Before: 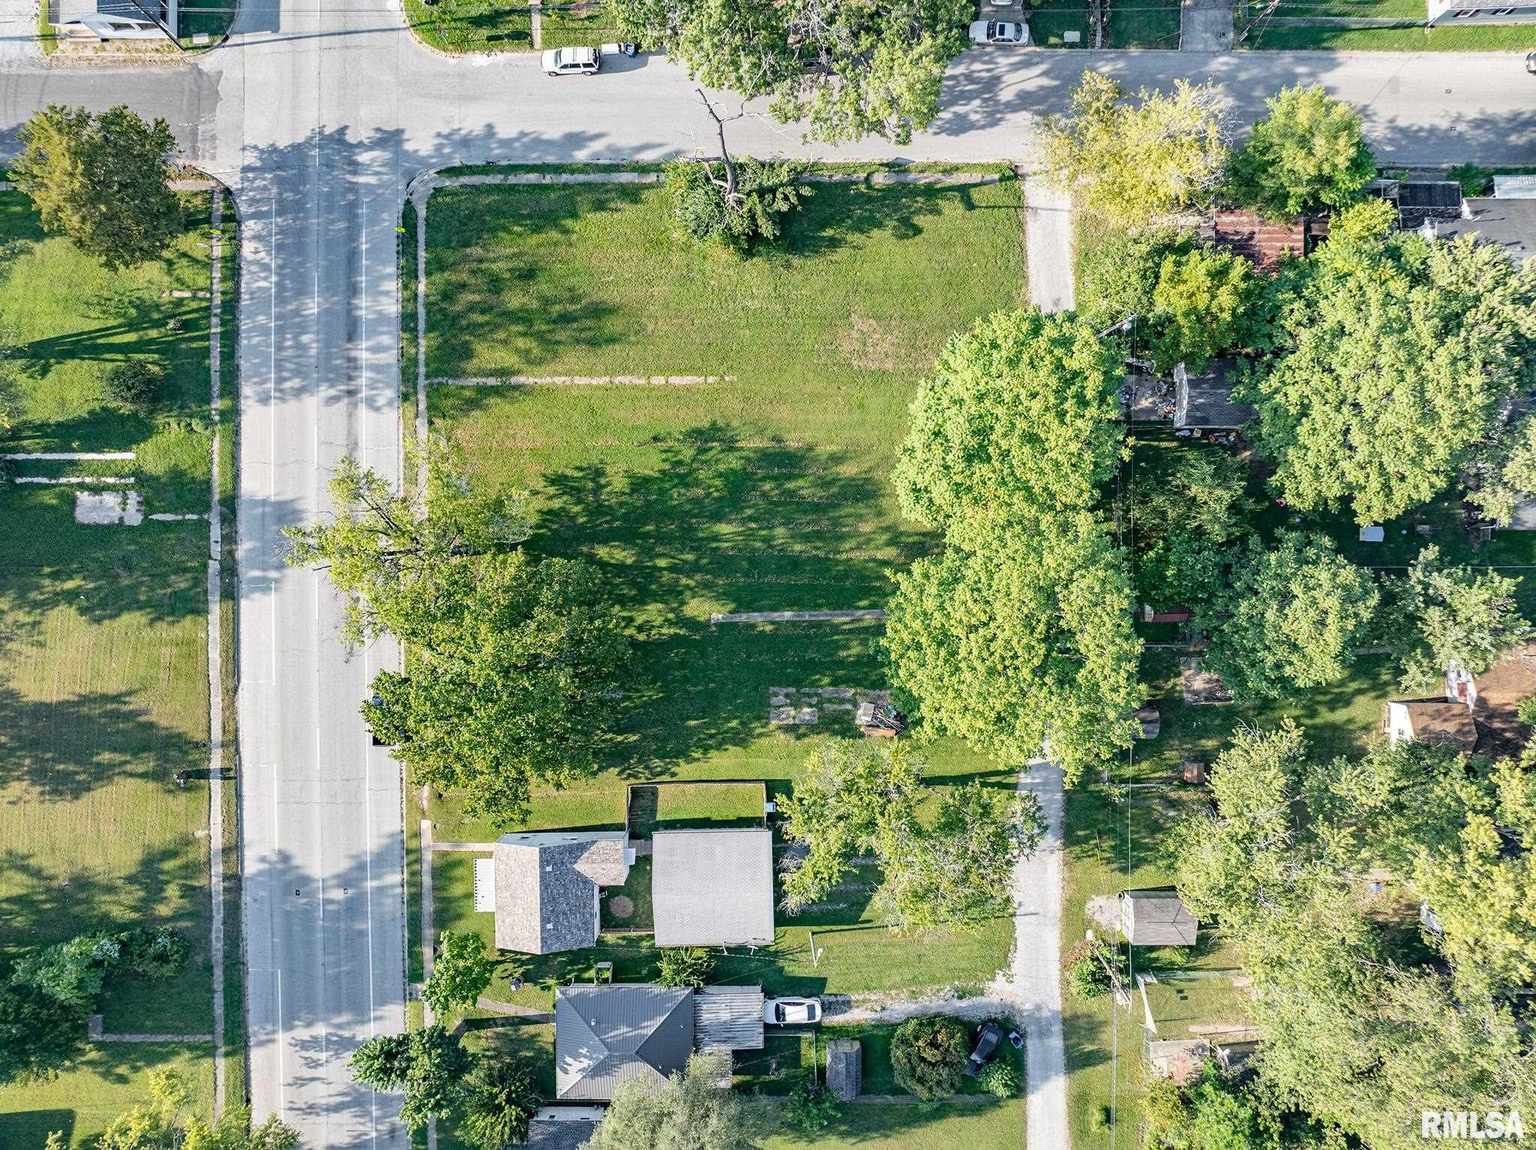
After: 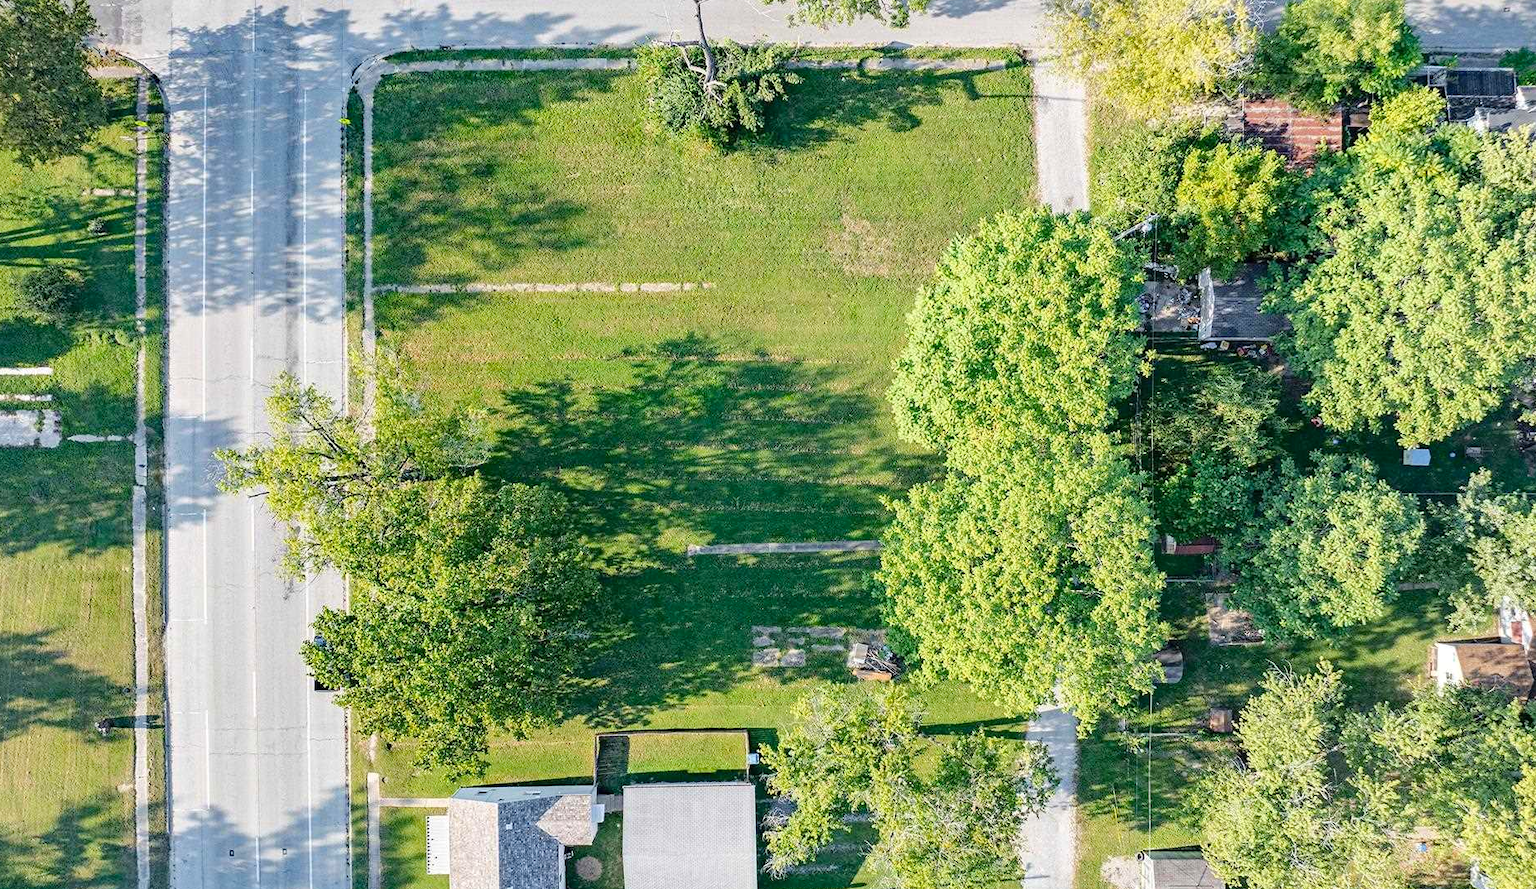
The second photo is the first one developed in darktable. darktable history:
color balance rgb: perceptual saturation grading › global saturation 0.549%, perceptual brilliance grading › mid-tones 9.14%, perceptual brilliance grading › shadows 14.495%, global vibrance 20%
tone equalizer: on, module defaults
crop: left 5.724%, top 10.463%, right 3.647%, bottom 19.436%
